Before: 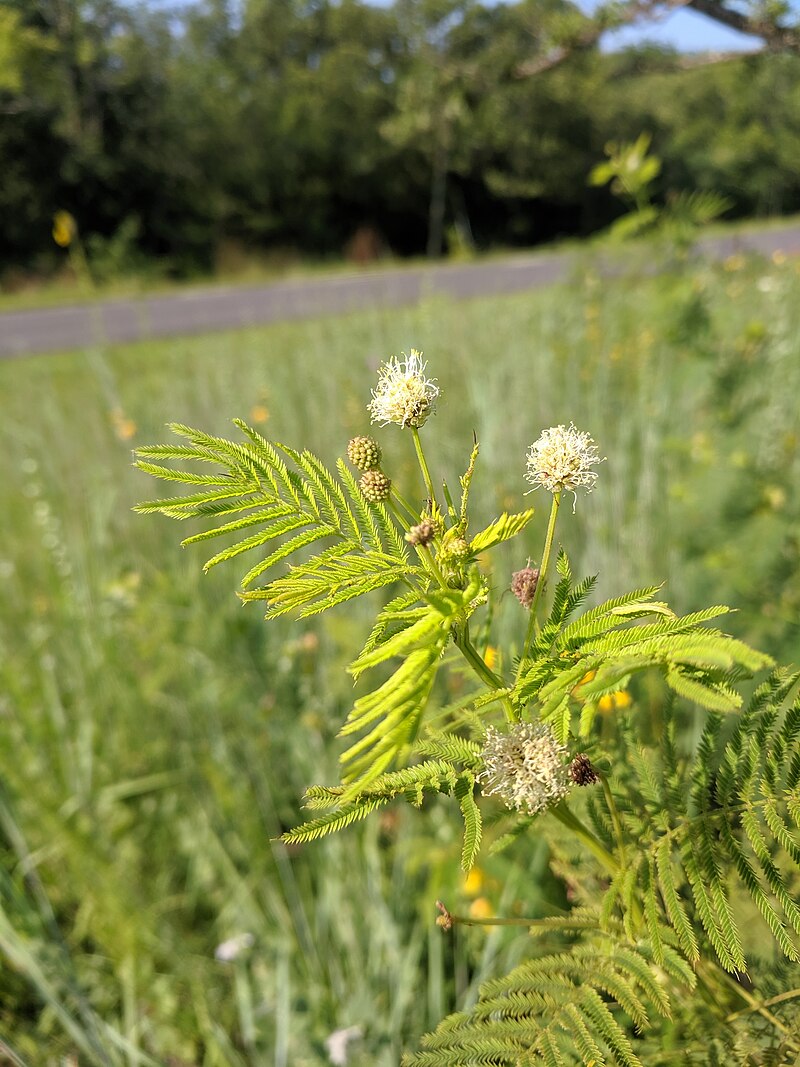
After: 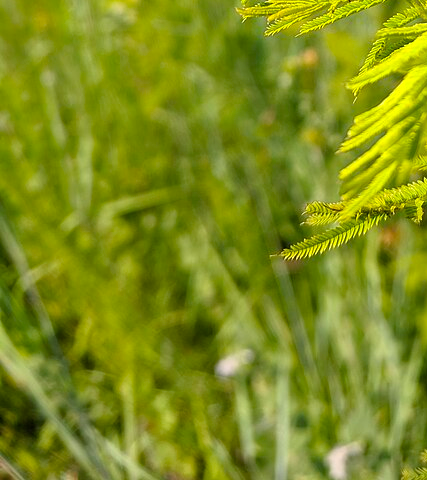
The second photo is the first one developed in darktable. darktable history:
crop and rotate: top 54.778%, right 46.61%, bottom 0.159%
color balance rgb: linear chroma grading › global chroma 33.4%
